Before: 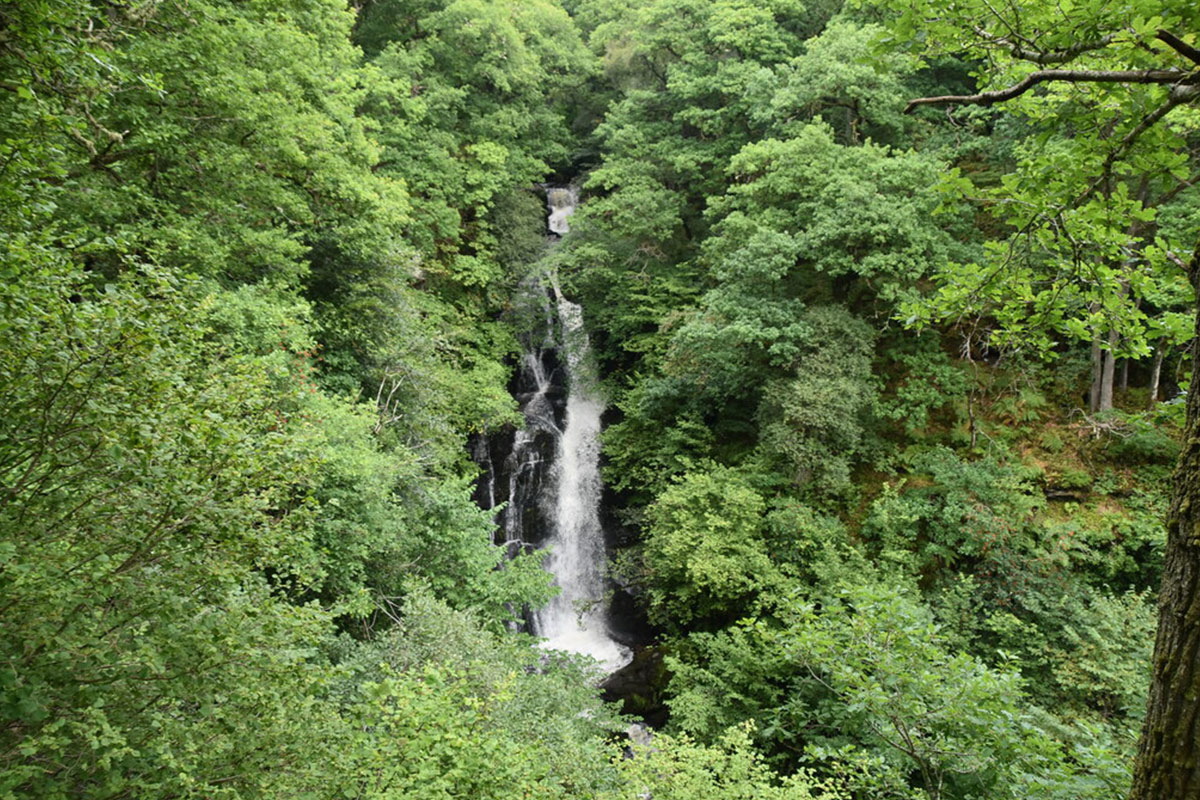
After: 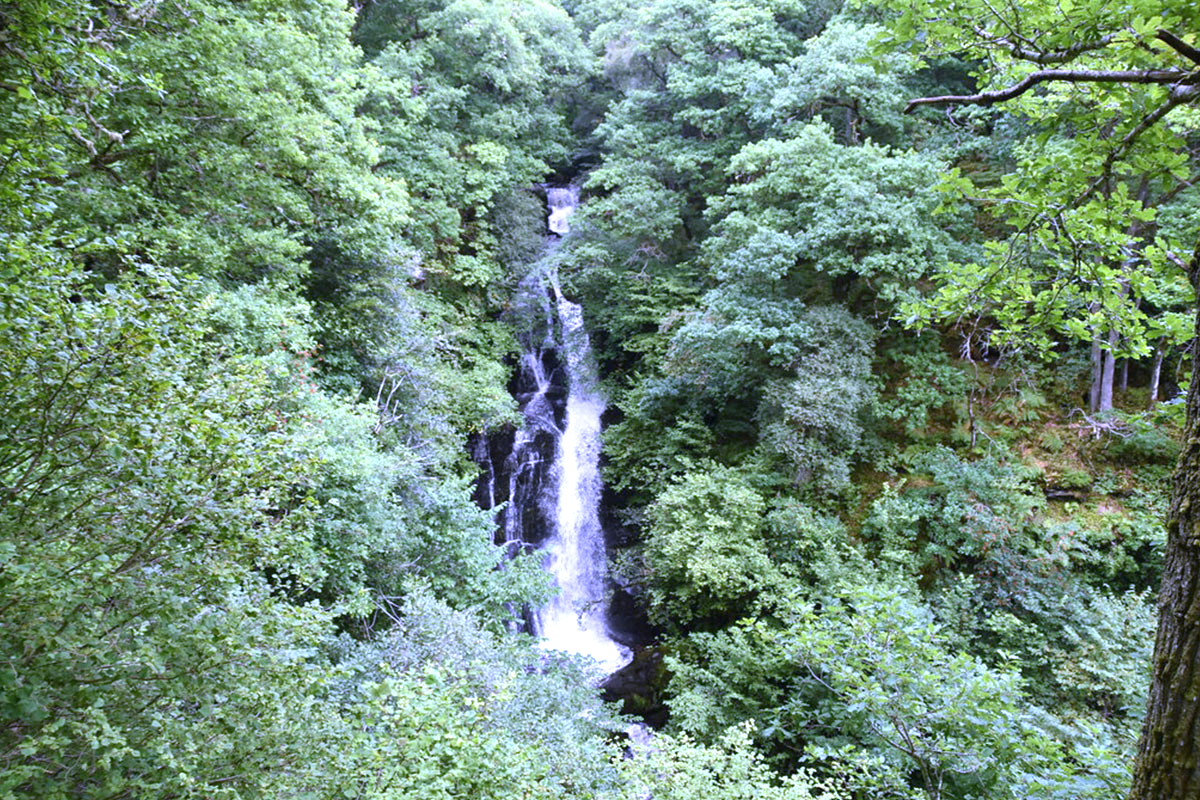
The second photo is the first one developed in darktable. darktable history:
exposure: exposure 0.556 EV, compensate highlight preservation false
white balance: red 0.98, blue 1.61
